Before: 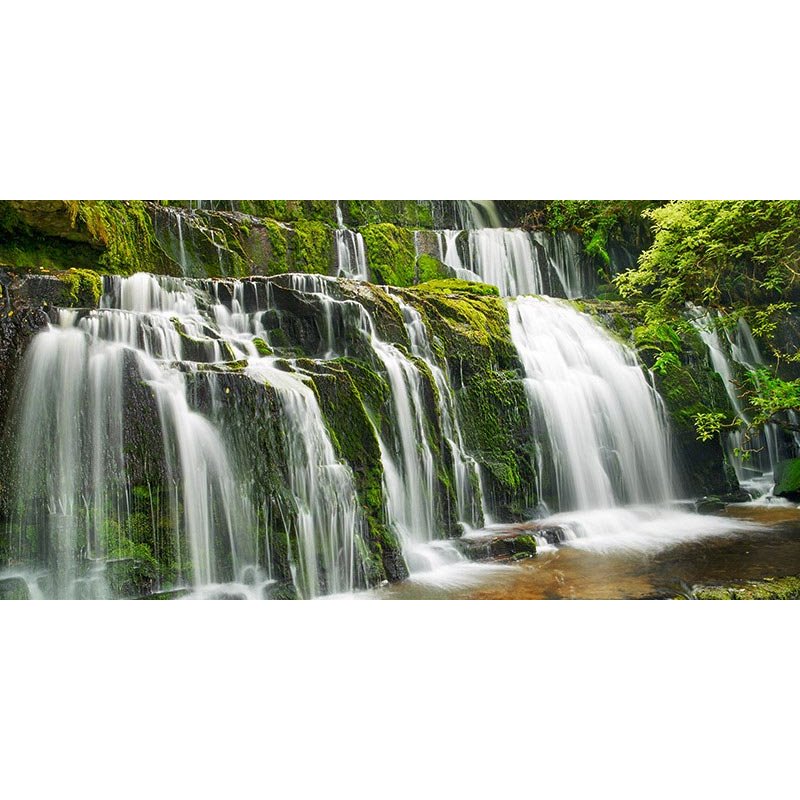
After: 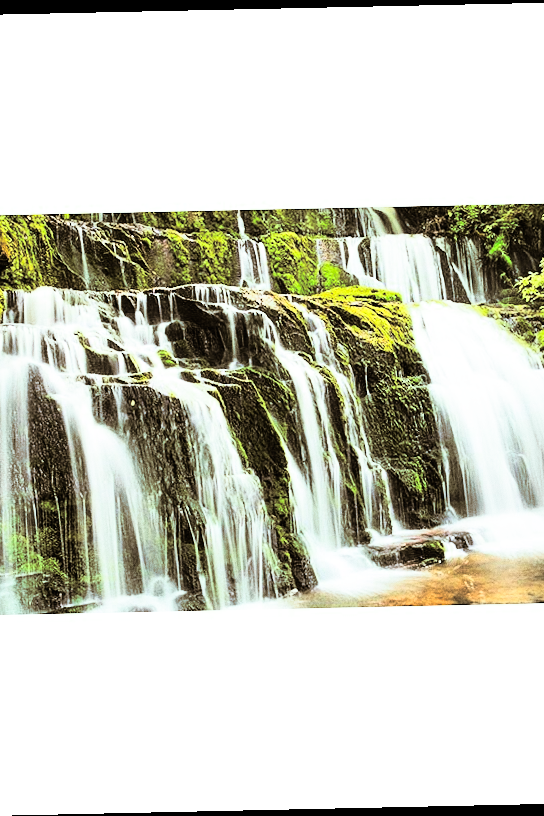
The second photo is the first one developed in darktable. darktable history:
rotate and perspective: rotation -1.24°, automatic cropping off
crop and rotate: left 12.673%, right 20.66%
grain: on, module defaults
split-toning: shadows › hue 37.98°, highlights › hue 185.58°, balance -55.261
rgb curve: curves: ch0 [(0, 0) (0.21, 0.15) (0.24, 0.21) (0.5, 0.75) (0.75, 0.96) (0.89, 0.99) (1, 1)]; ch1 [(0, 0.02) (0.21, 0.13) (0.25, 0.2) (0.5, 0.67) (0.75, 0.9) (0.89, 0.97) (1, 1)]; ch2 [(0, 0.02) (0.21, 0.13) (0.25, 0.2) (0.5, 0.67) (0.75, 0.9) (0.89, 0.97) (1, 1)], compensate middle gray true
